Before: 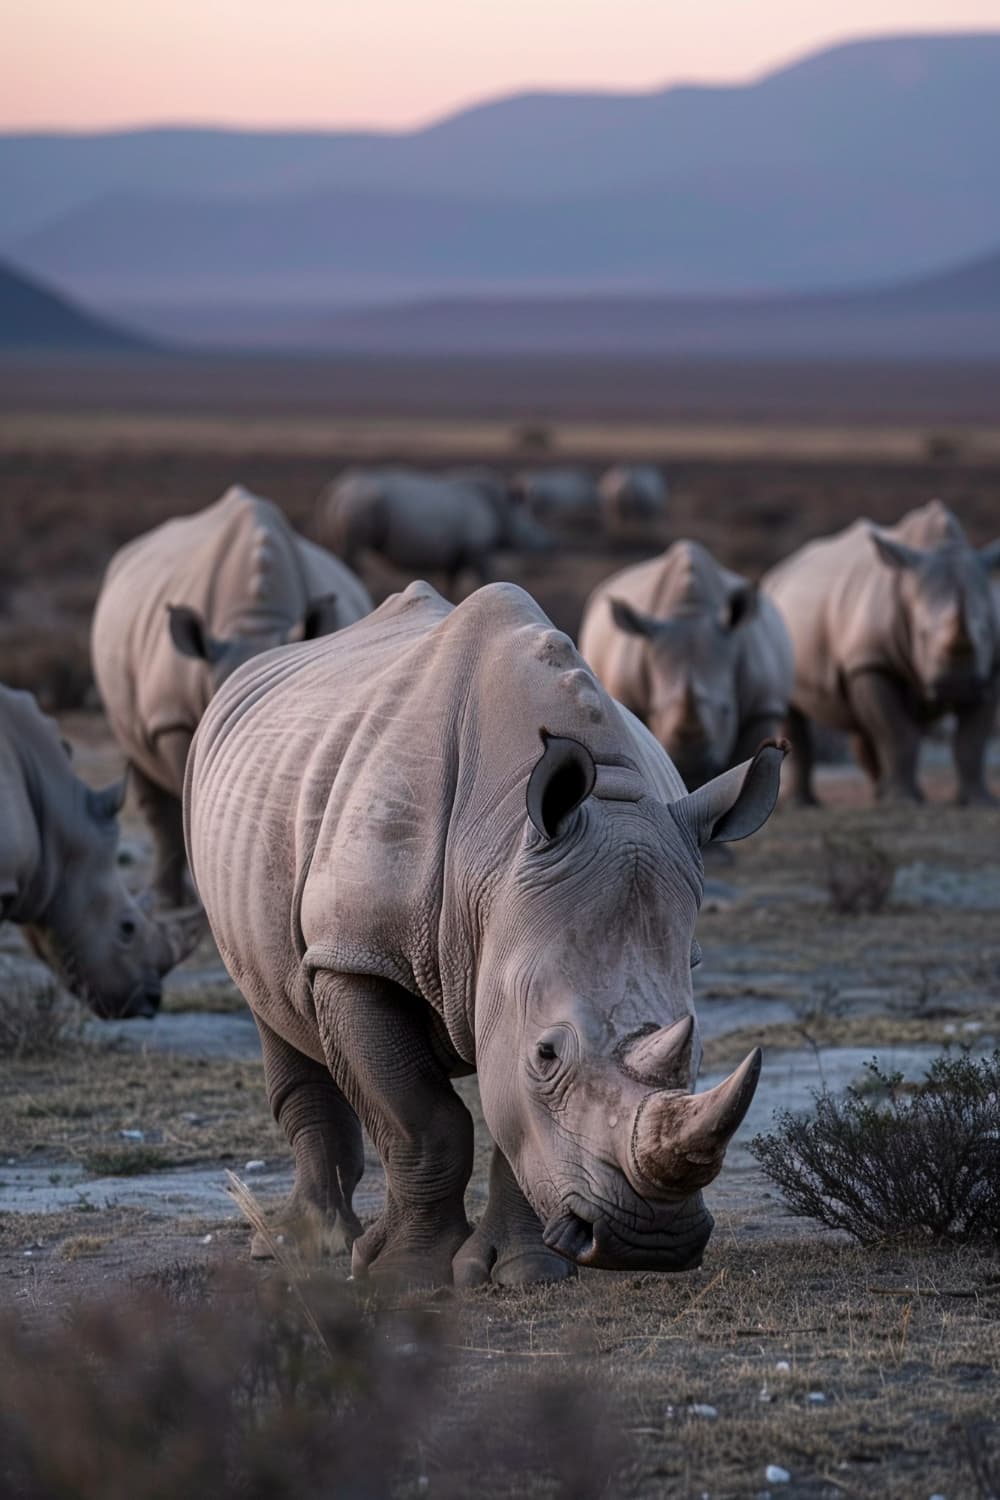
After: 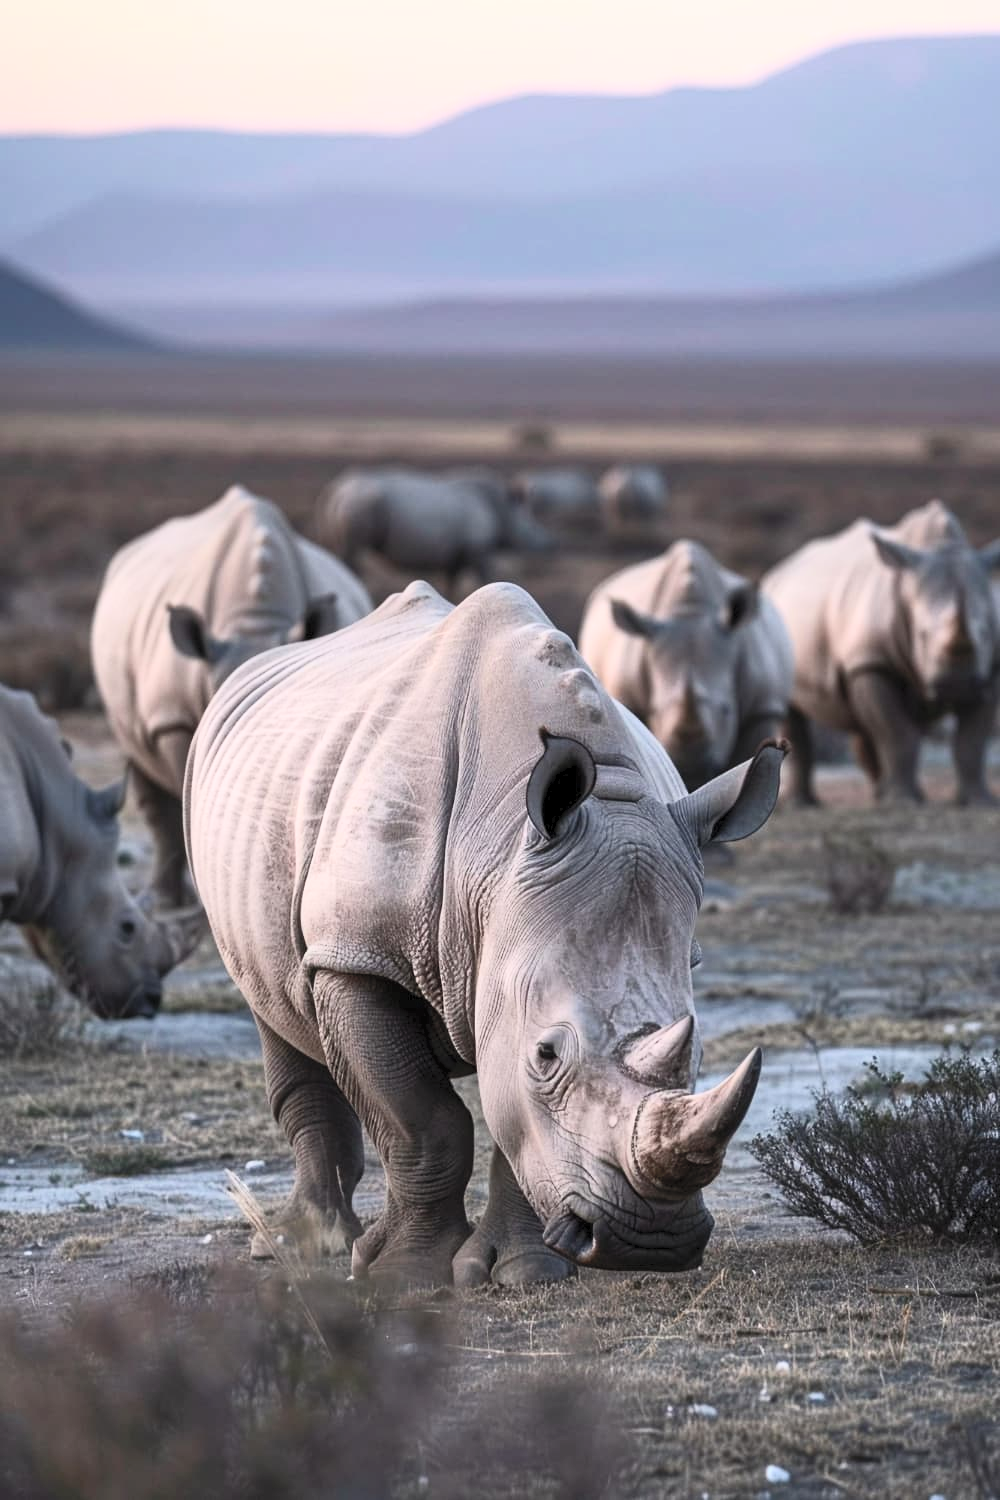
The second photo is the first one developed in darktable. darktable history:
contrast brightness saturation: contrast 0.395, brightness 0.536
